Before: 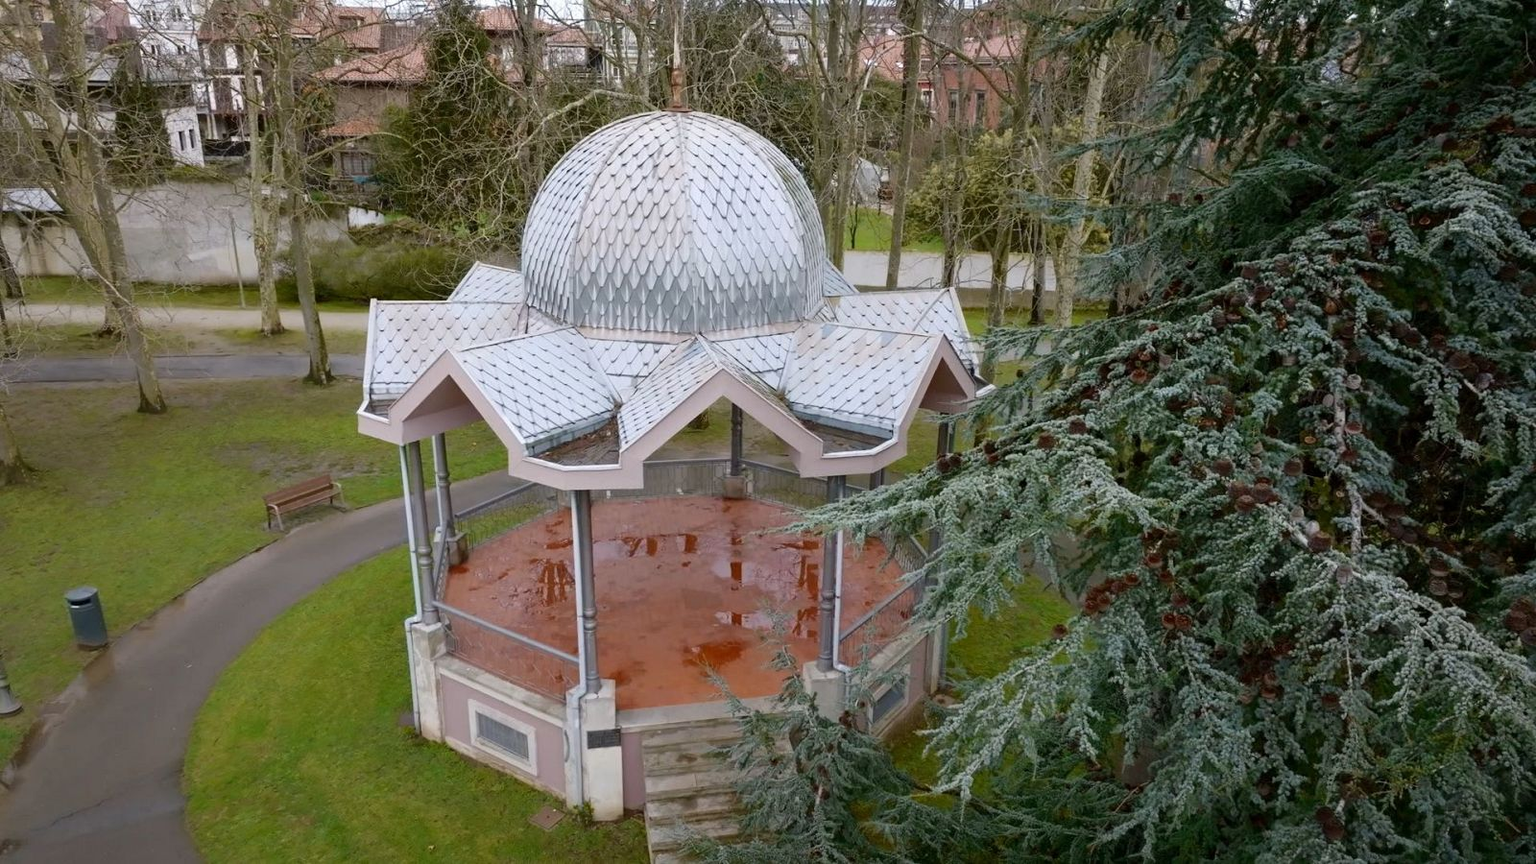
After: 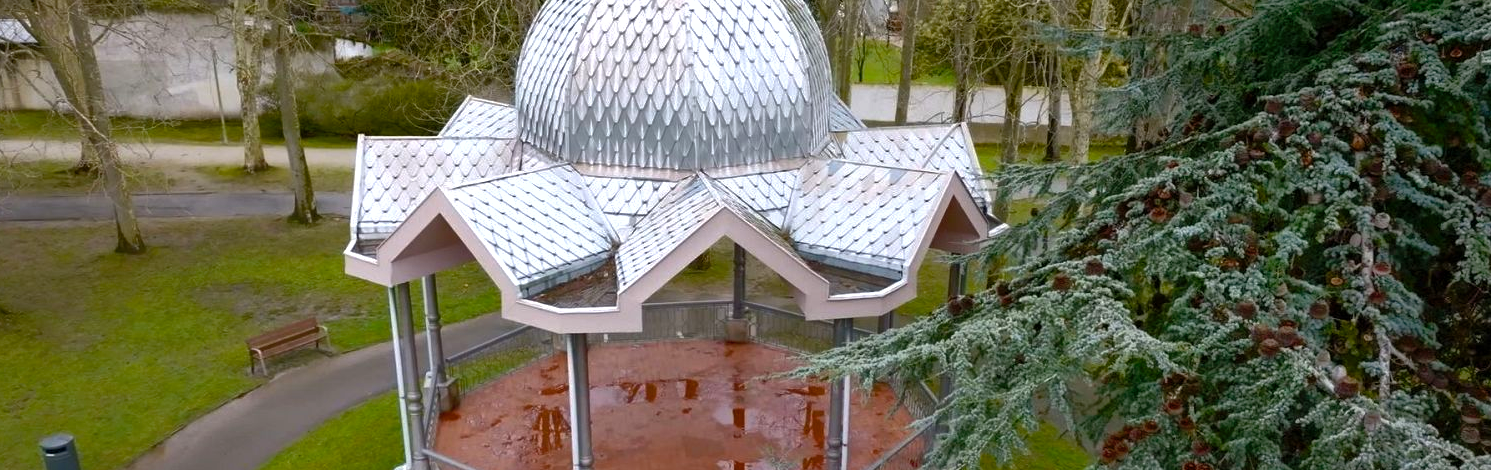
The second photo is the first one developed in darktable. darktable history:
shadows and highlights: on, module defaults
crop: left 1.803%, top 19.705%, right 4.997%, bottom 28.052%
color balance rgb: power › hue 170.03°, perceptual saturation grading › global saturation 20.634%, perceptual saturation grading › highlights -19.845%, perceptual saturation grading › shadows 29.648%, perceptual brilliance grading › global brilliance 15.343%, perceptual brilliance grading › shadows -34.847%
